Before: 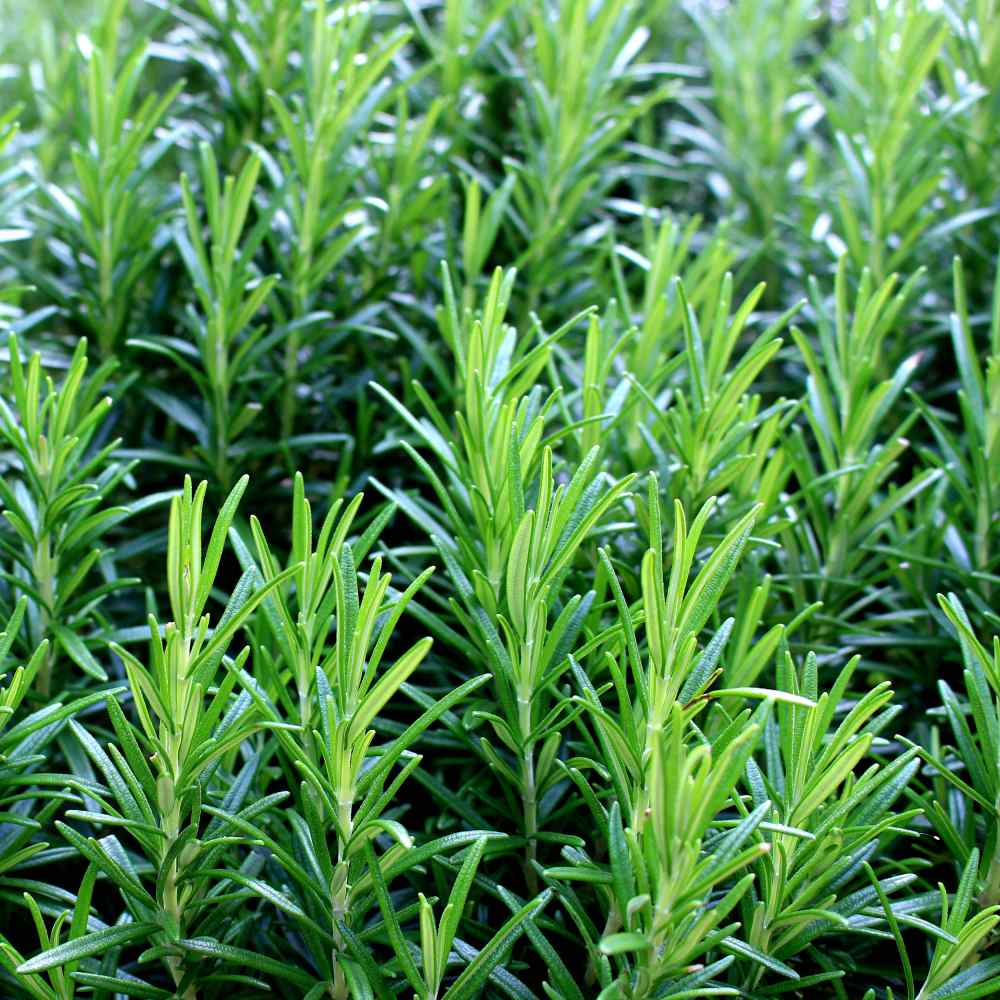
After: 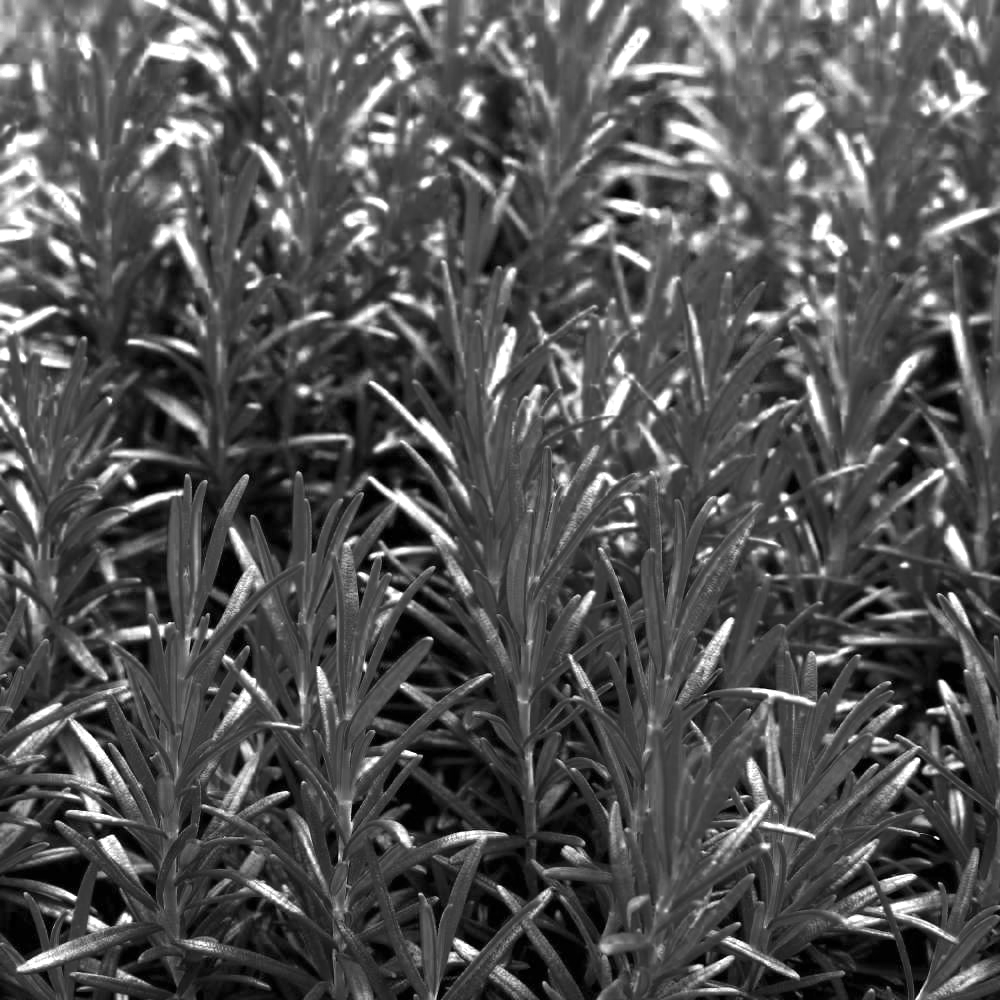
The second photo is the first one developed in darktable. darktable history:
color zones: curves: ch0 [(0.287, 0.048) (0.493, 0.484) (0.737, 0.816)]; ch1 [(0, 0) (0.143, 0) (0.286, 0) (0.429, 0) (0.571, 0) (0.714, 0) (0.857, 0)]
